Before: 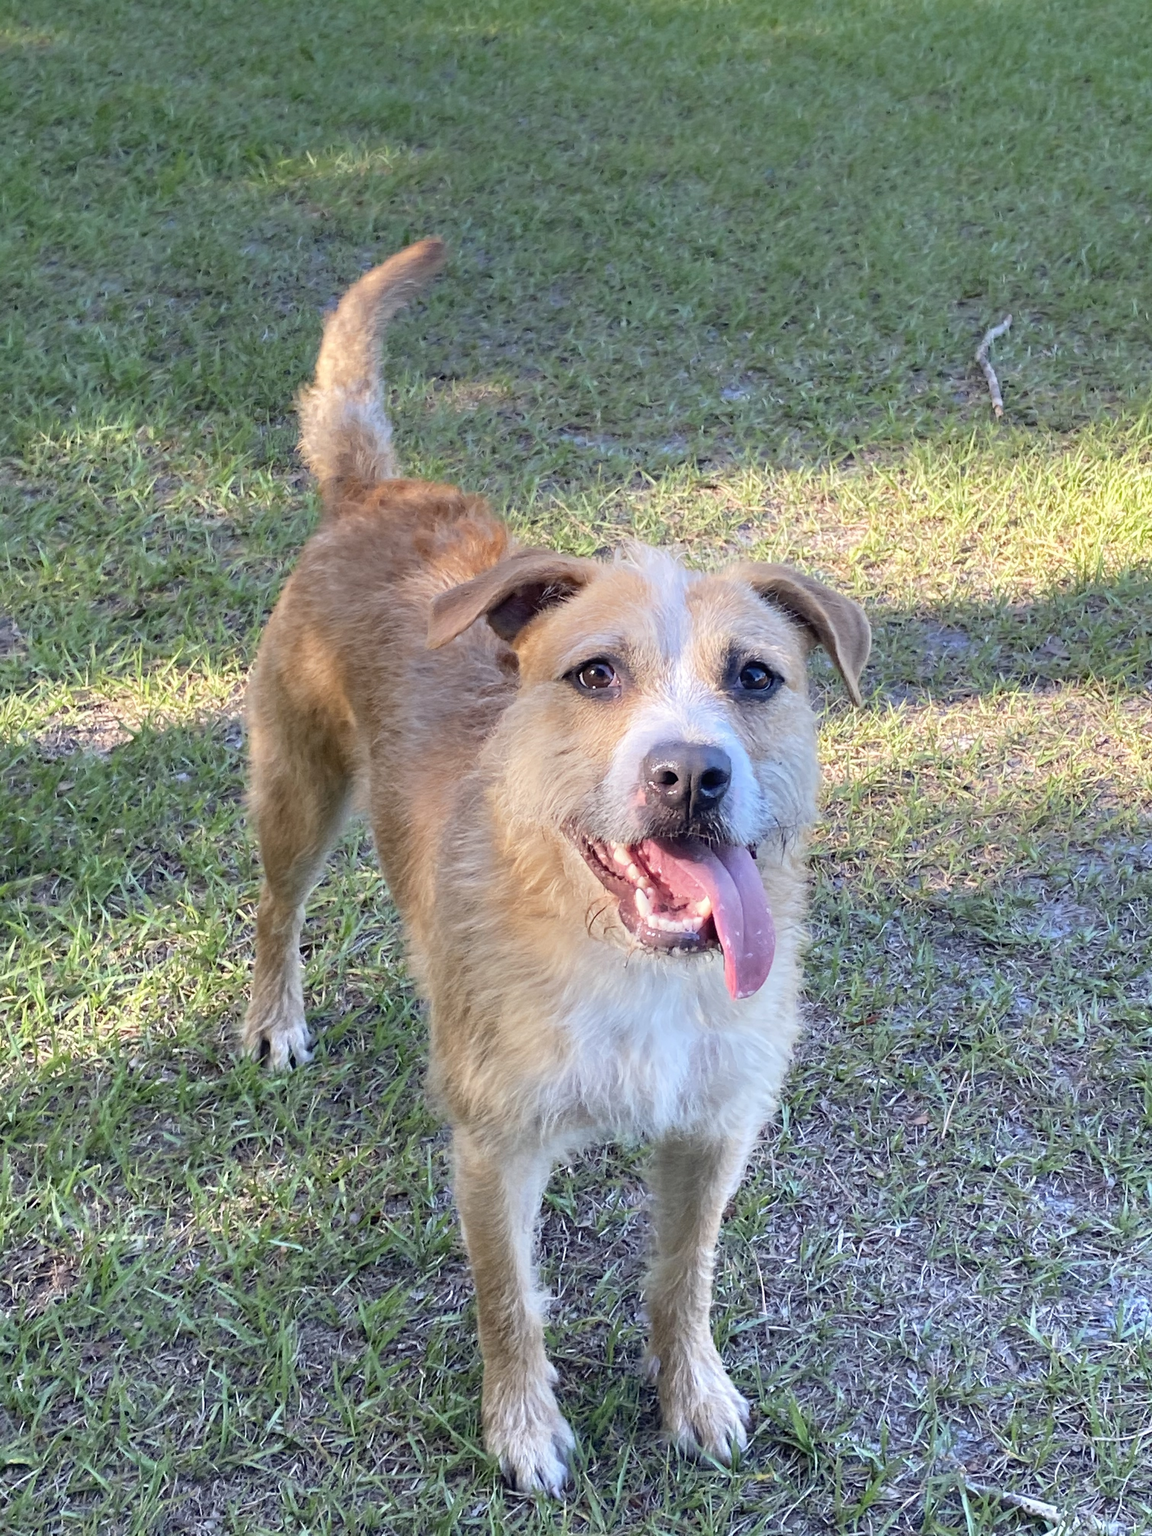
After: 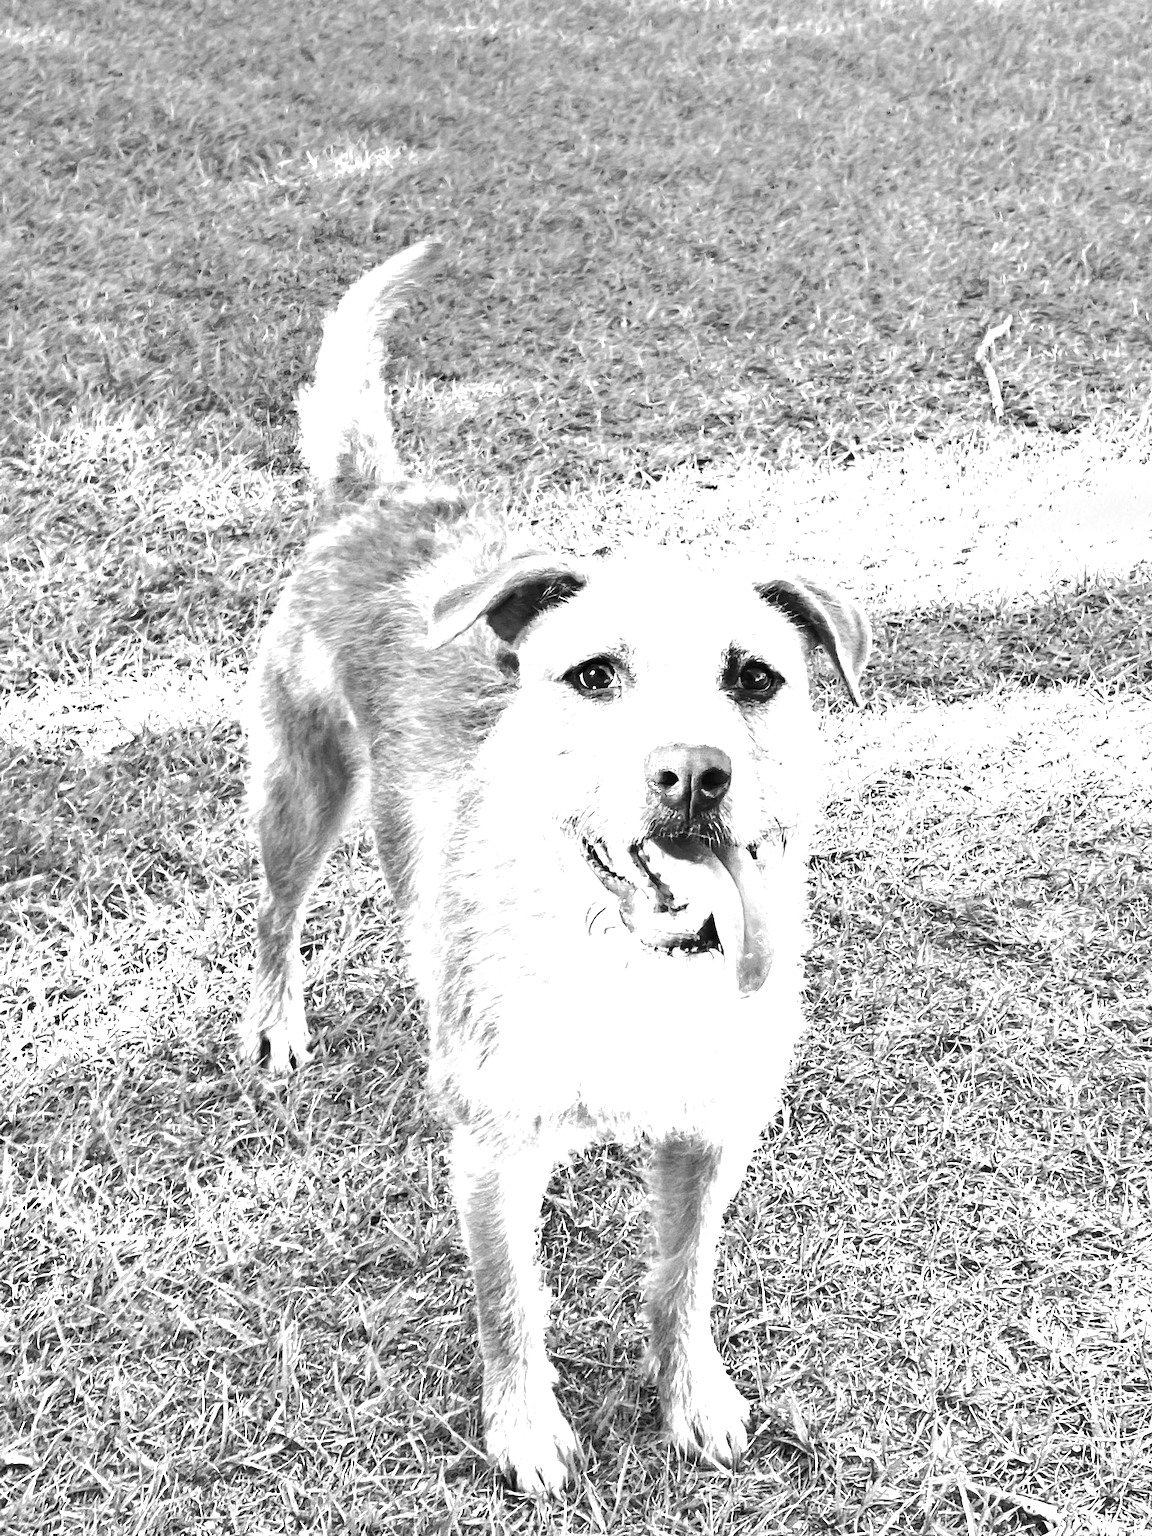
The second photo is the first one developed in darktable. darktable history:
shadows and highlights: shadows 49, highlights -41, soften with gaussian
contrast brightness saturation: contrast -0.02, brightness -0.01, saturation 0.03
white balance: red 0.982, blue 1.018
exposure: black level correction 0, exposure 1.741 EV, compensate exposure bias true, compensate highlight preservation false
local contrast: highlights 100%, shadows 100%, detail 120%, midtone range 0.2
monochrome: on, module defaults
